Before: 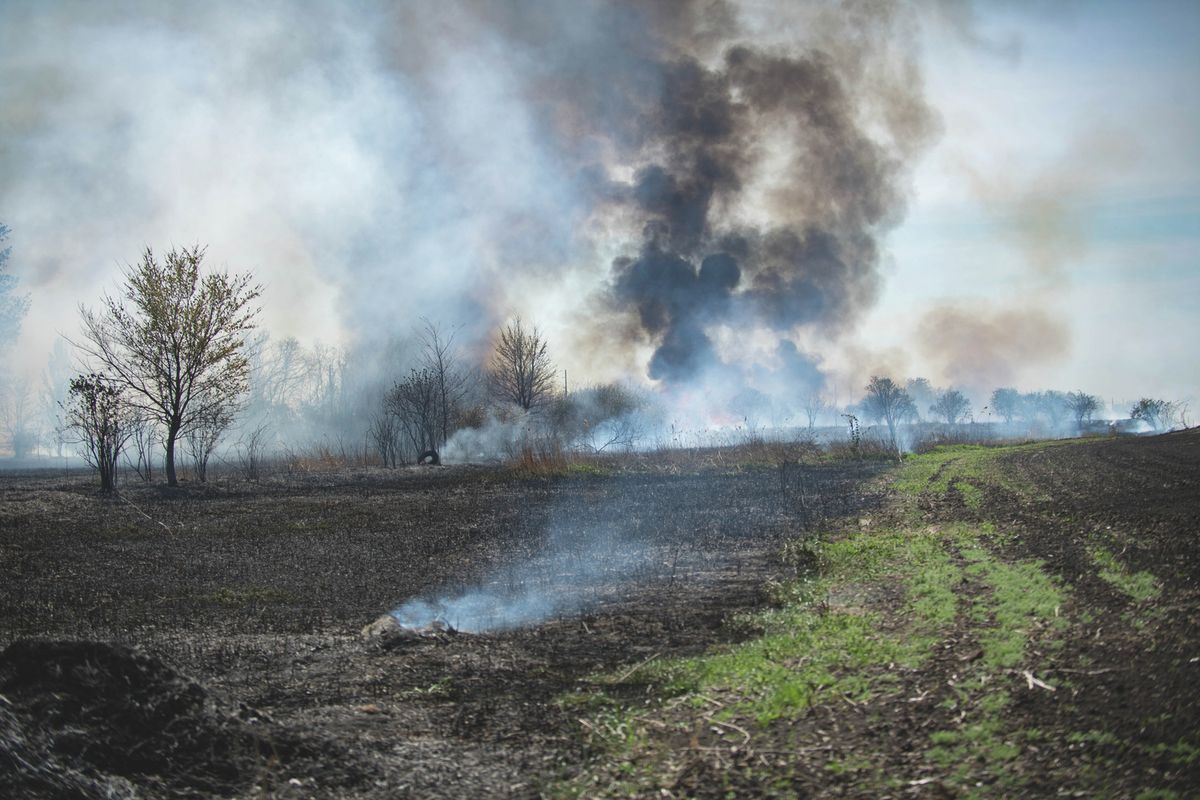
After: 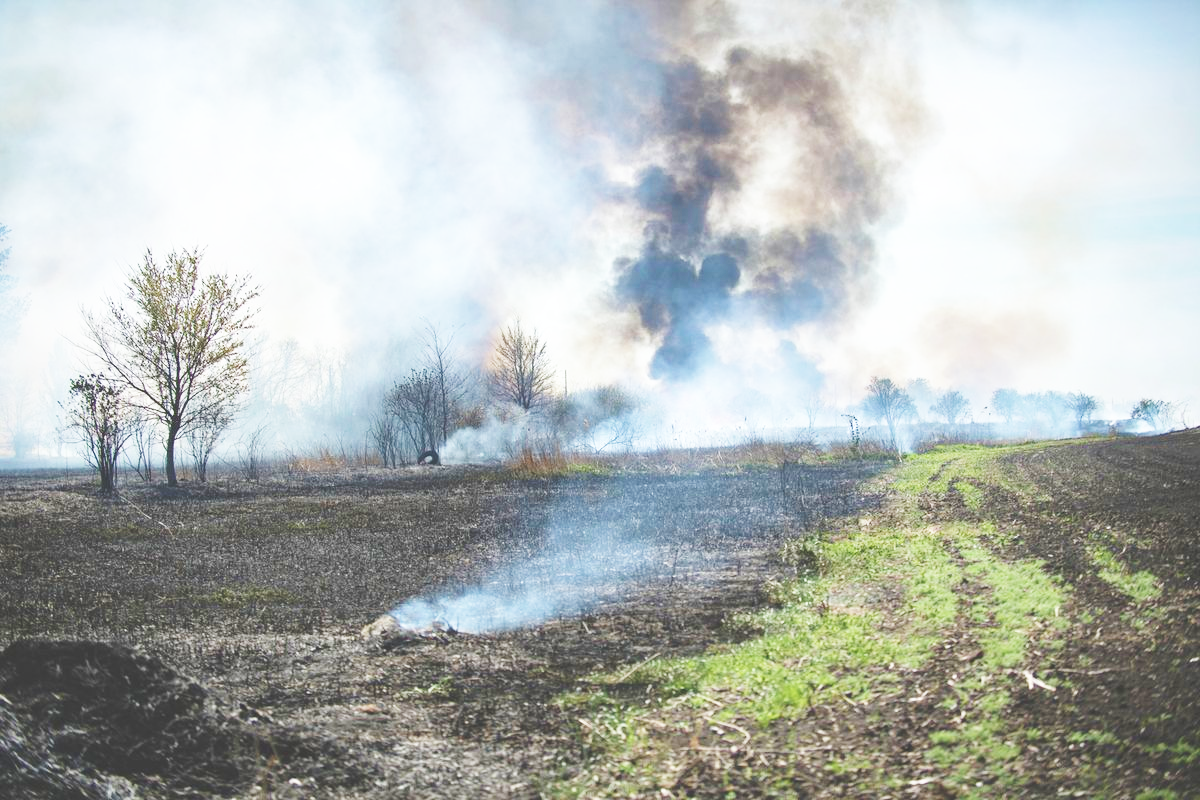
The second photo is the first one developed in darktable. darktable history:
exposure: black level correction -0.021, exposure -0.036 EV, compensate exposure bias true, compensate highlight preservation false
base curve: curves: ch0 [(0, 0.003) (0.001, 0.002) (0.006, 0.004) (0.02, 0.022) (0.048, 0.086) (0.094, 0.234) (0.162, 0.431) (0.258, 0.629) (0.385, 0.8) (0.548, 0.918) (0.751, 0.988) (1, 1)], preserve colors none
velvia: on, module defaults
